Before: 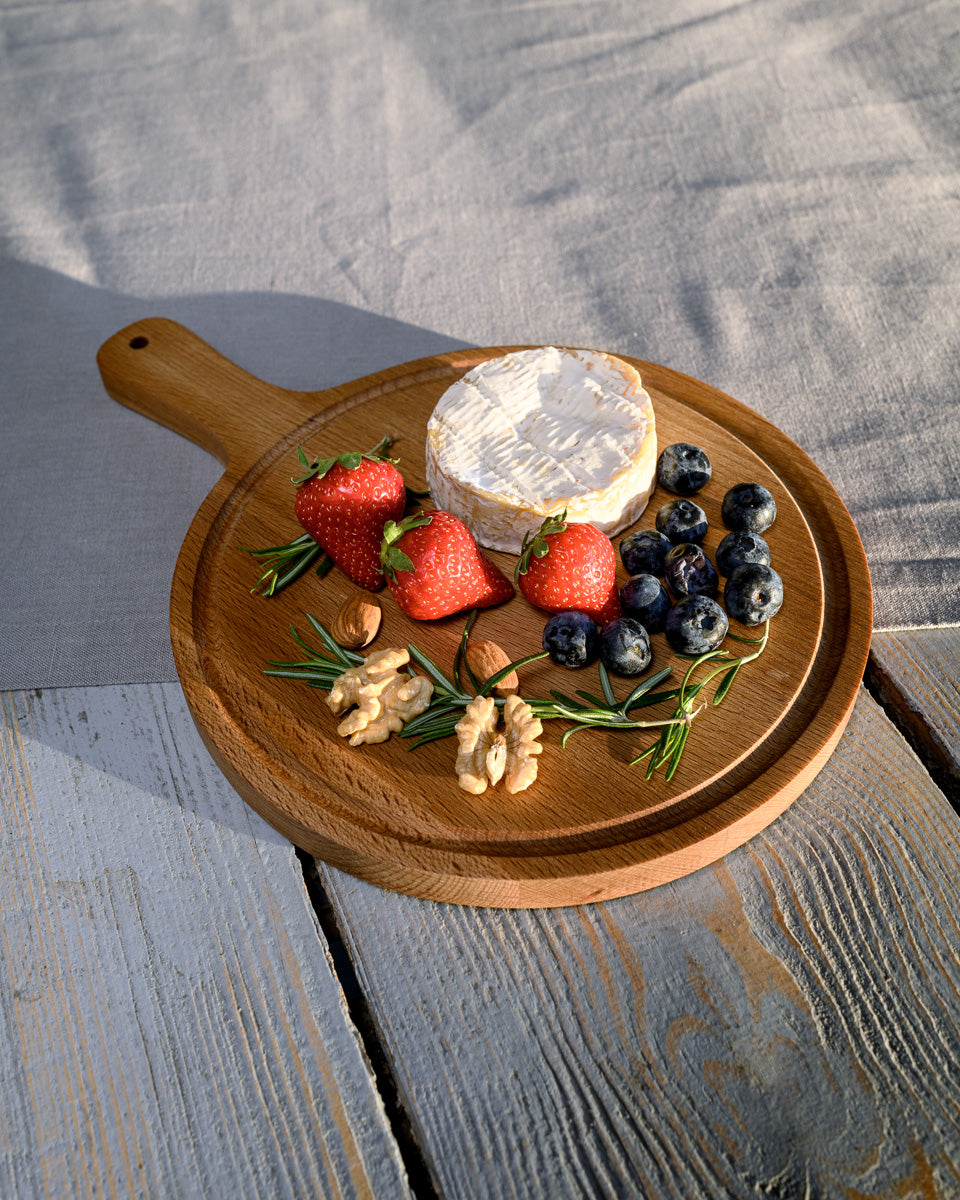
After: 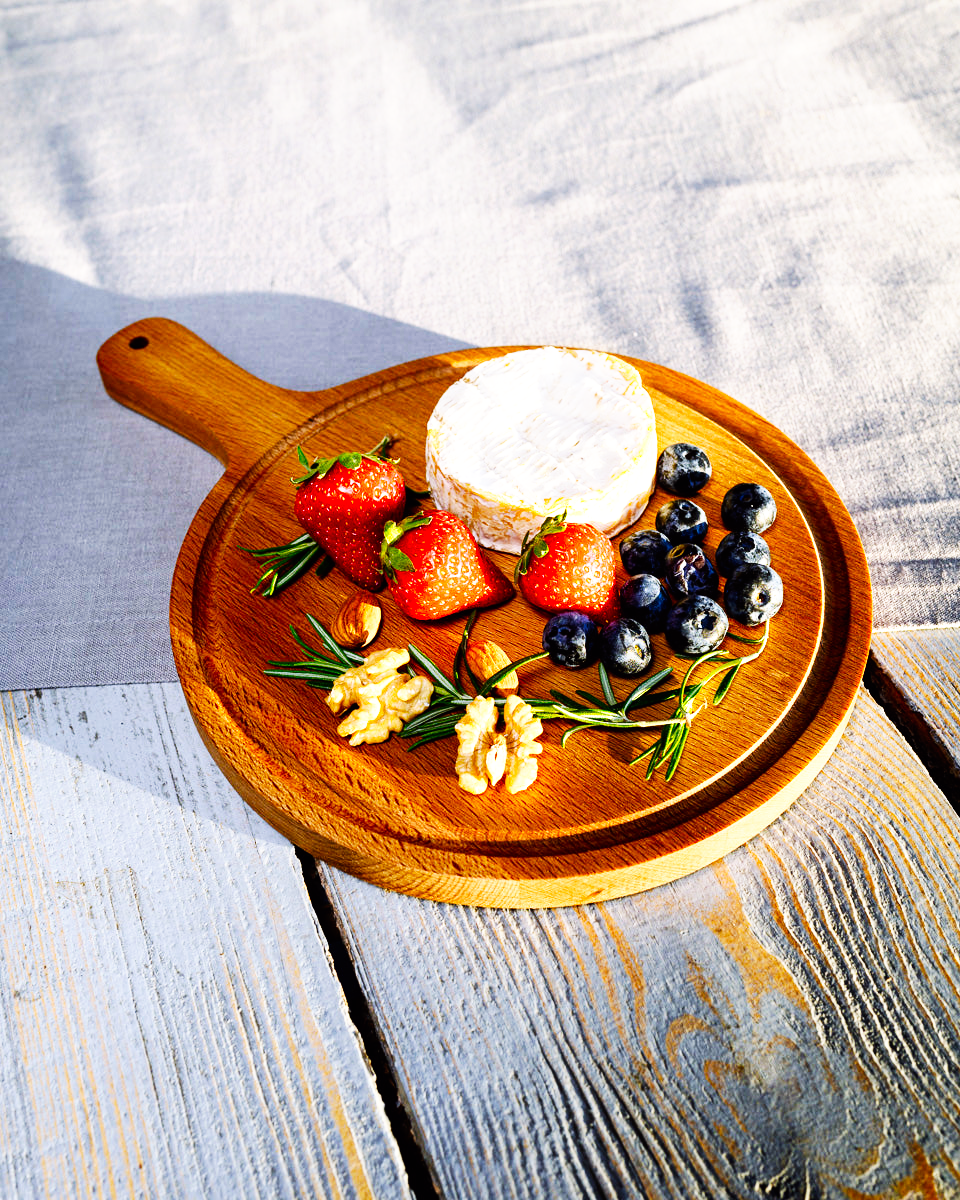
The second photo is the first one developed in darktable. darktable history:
color balance: lift [1, 1.001, 0.999, 1.001], gamma [1, 1.004, 1.007, 0.993], gain [1, 0.991, 0.987, 1.013], contrast 10%, output saturation 120%
base curve: curves: ch0 [(0, 0) (0.007, 0.004) (0.027, 0.03) (0.046, 0.07) (0.207, 0.54) (0.442, 0.872) (0.673, 0.972) (1, 1)], preserve colors none
